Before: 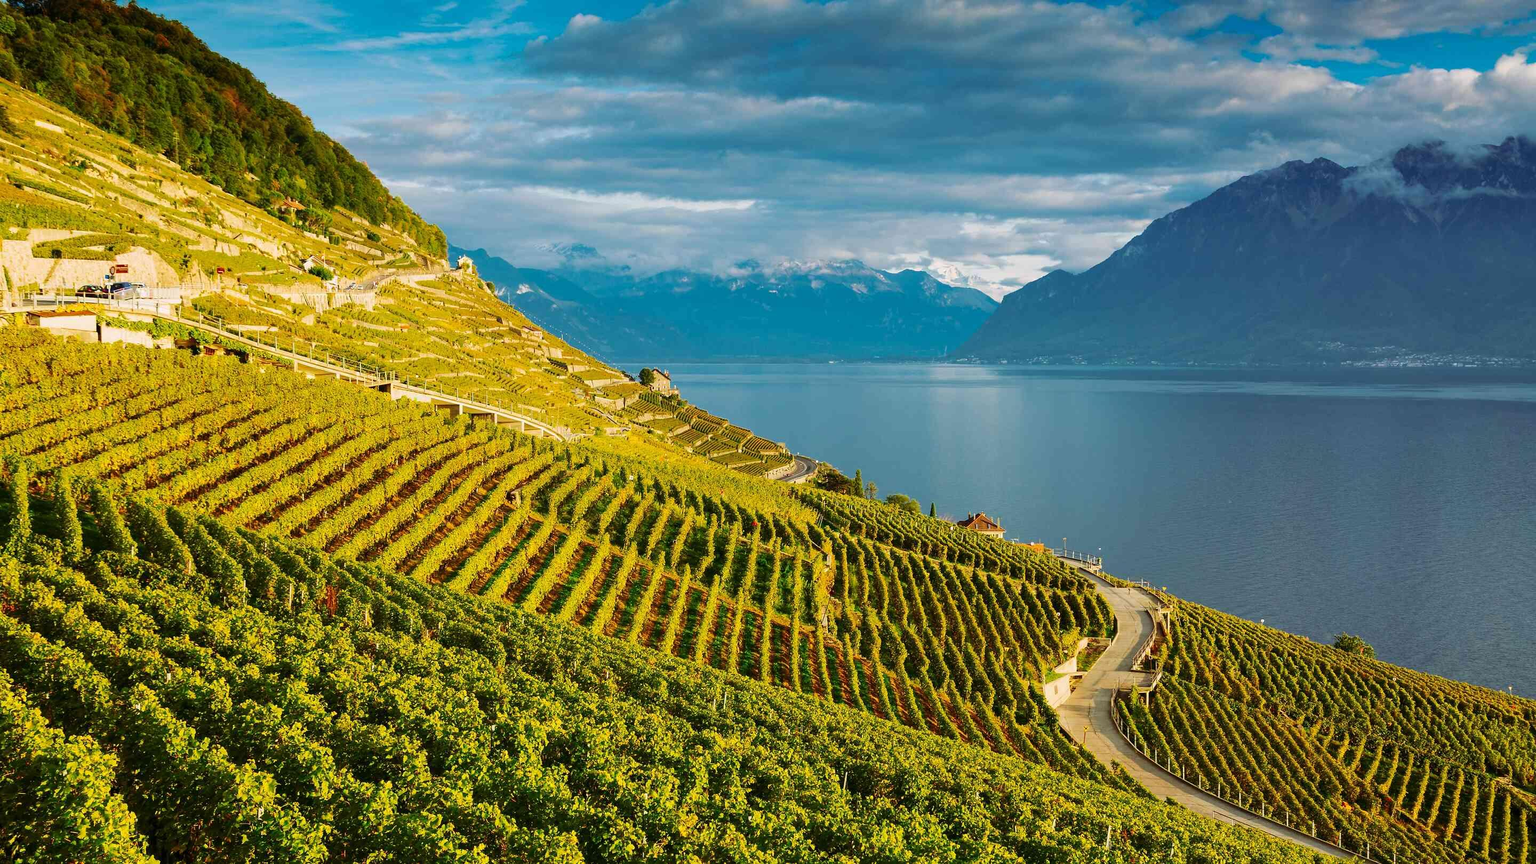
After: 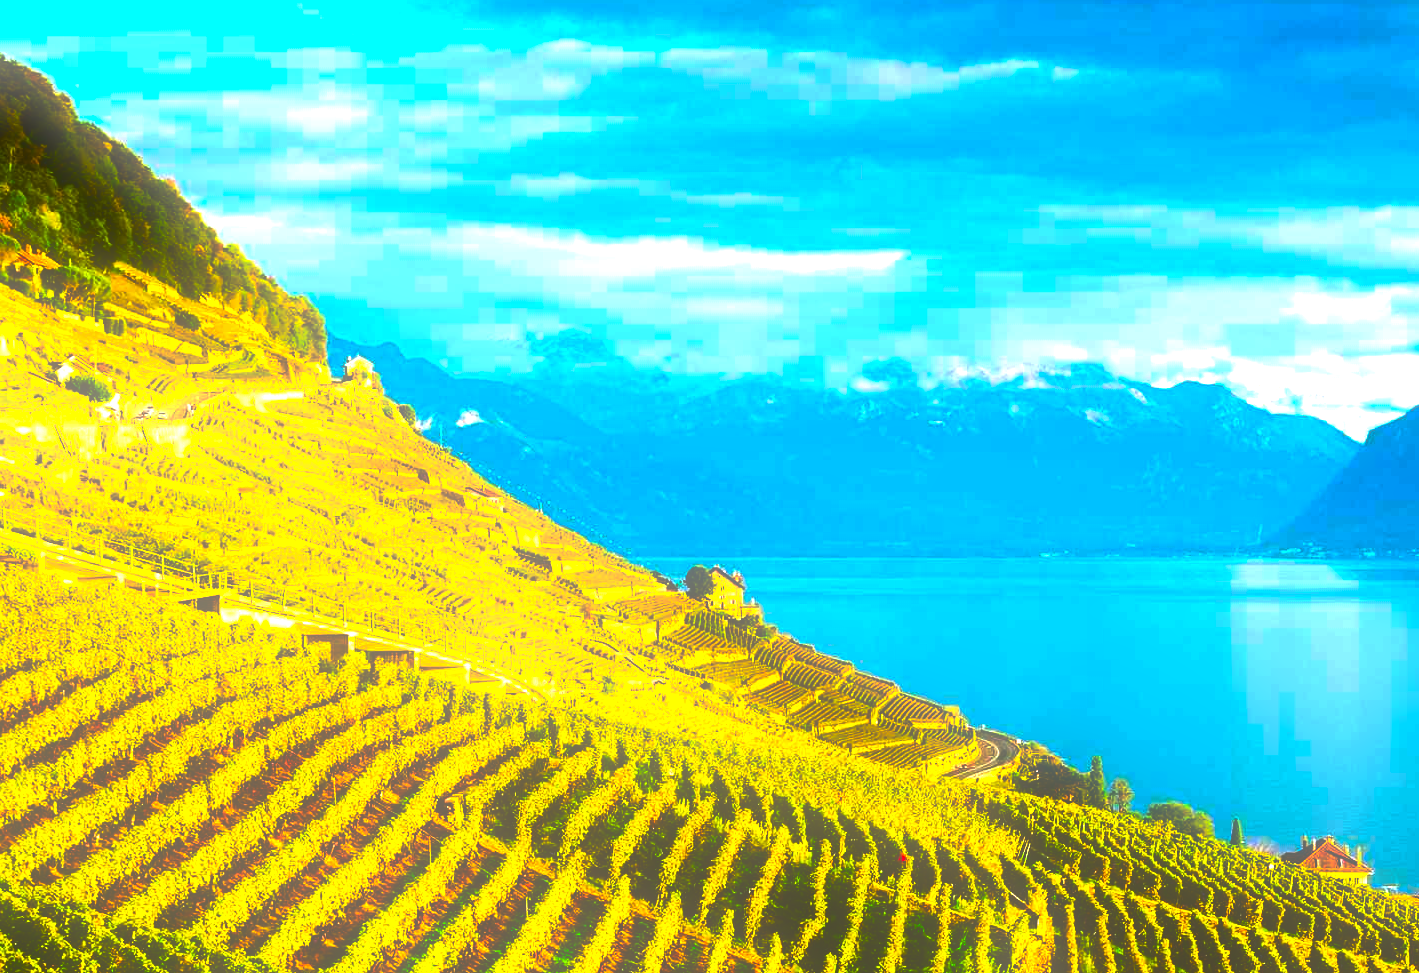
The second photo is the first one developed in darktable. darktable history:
tone equalizer: -8 EV -0.75 EV, -7 EV -0.7 EV, -6 EV -0.6 EV, -5 EV -0.4 EV, -3 EV 0.4 EV, -2 EV 0.6 EV, -1 EV 0.7 EV, +0 EV 0.75 EV, edges refinement/feathering 500, mask exposure compensation -1.57 EV, preserve details no
local contrast: mode bilateral grid, contrast 100, coarseness 100, detail 91%, midtone range 0.2
color correction: saturation 1.8
crop: left 17.835%, top 7.675%, right 32.881%, bottom 32.213%
color balance rgb: linear chroma grading › global chroma 9%, perceptual saturation grading › global saturation 36%, perceptual saturation grading › shadows 35%, perceptual brilliance grading › global brilliance 21.21%, perceptual brilliance grading › shadows -35%, global vibrance 21.21%
soften: size 60.24%, saturation 65.46%, brightness 0.506 EV, mix 25.7%
